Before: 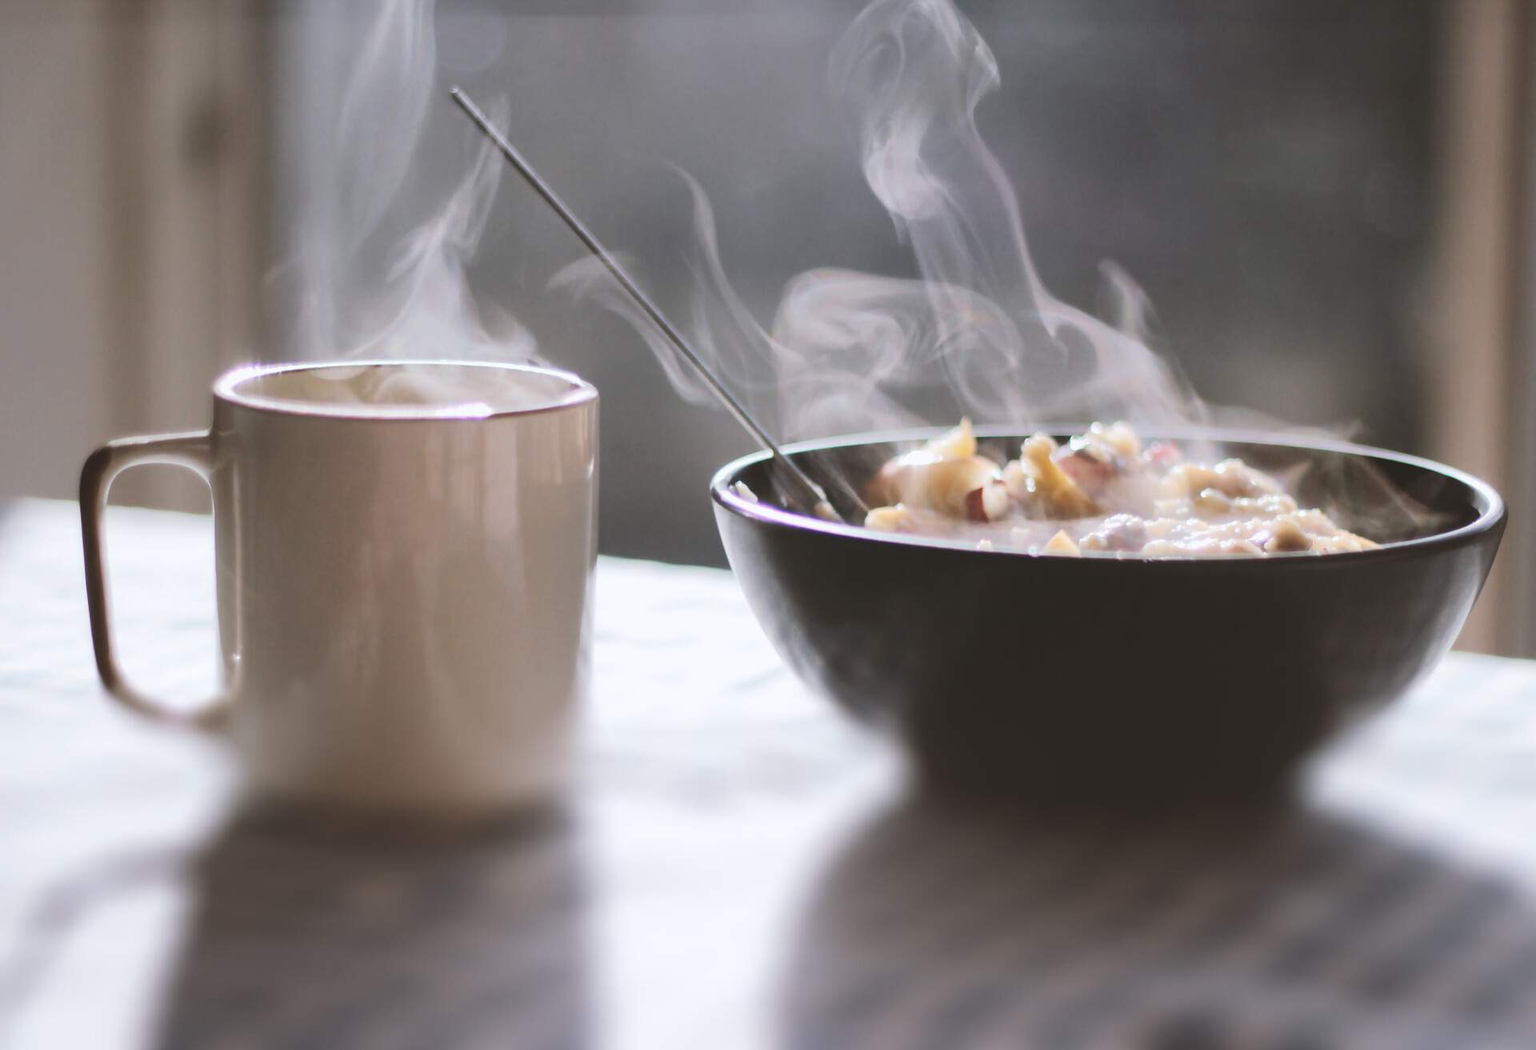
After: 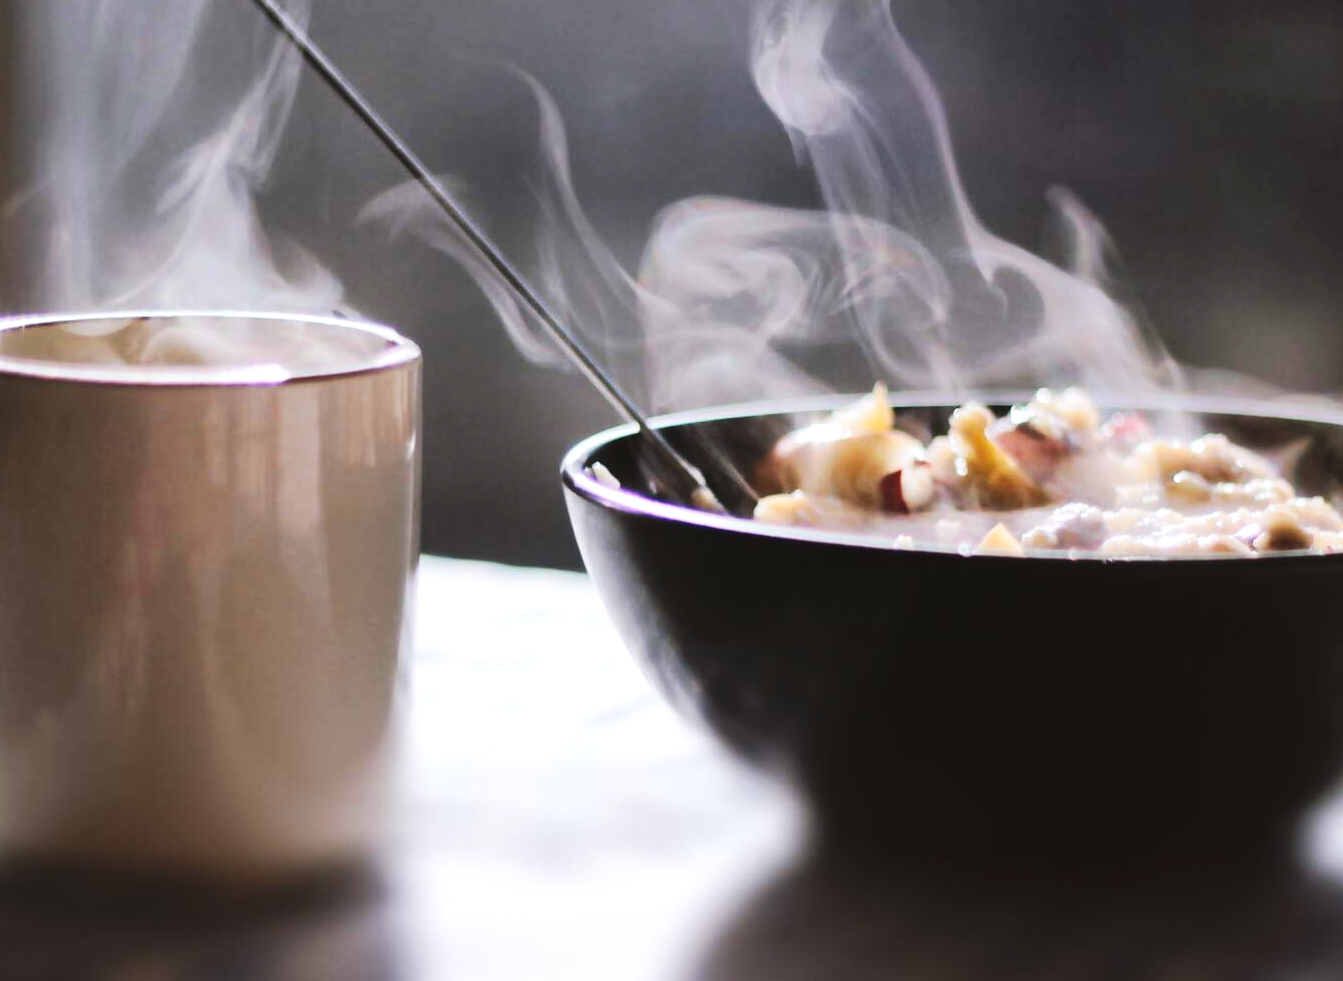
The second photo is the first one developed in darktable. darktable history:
crop and rotate: left 17.046%, top 10.659%, right 12.989%, bottom 14.553%
exposure: compensate highlight preservation false
color balance rgb: shadows lift › luminance -10%, highlights gain › luminance 10%, saturation formula JzAzBz (2021)
tone curve: curves: ch0 [(0, 0) (0.003, 0) (0.011, 0) (0.025, 0) (0.044, 0.006) (0.069, 0.024) (0.1, 0.038) (0.136, 0.052) (0.177, 0.08) (0.224, 0.112) (0.277, 0.145) (0.335, 0.206) (0.399, 0.284) (0.468, 0.372) (0.543, 0.477) (0.623, 0.593) (0.709, 0.717) (0.801, 0.815) (0.898, 0.92) (1, 1)], preserve colors none
